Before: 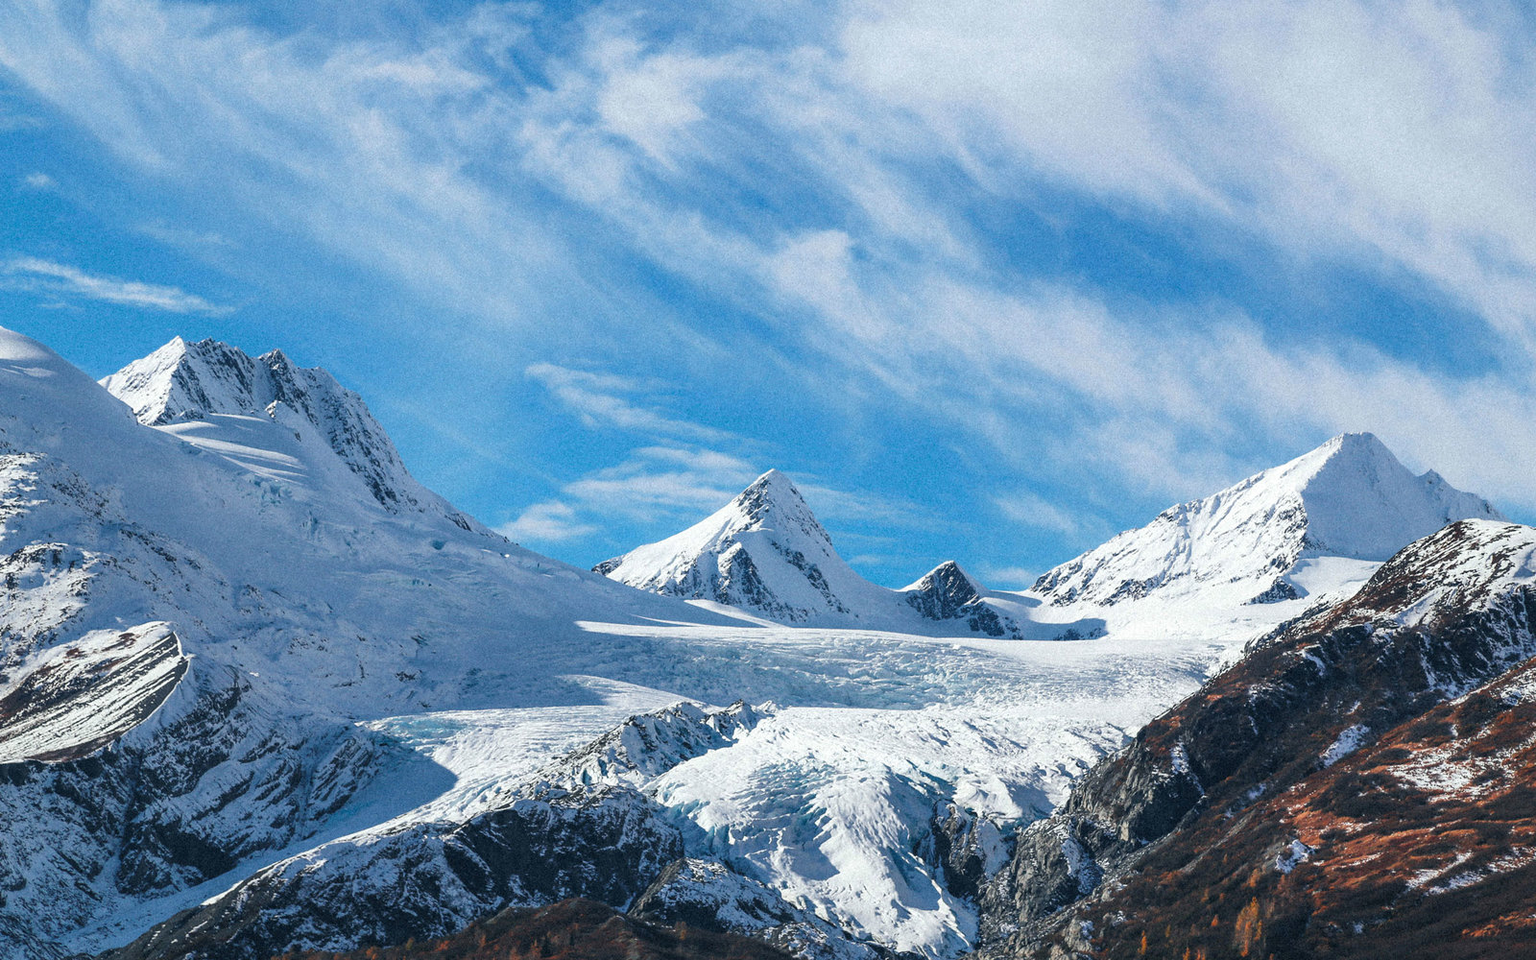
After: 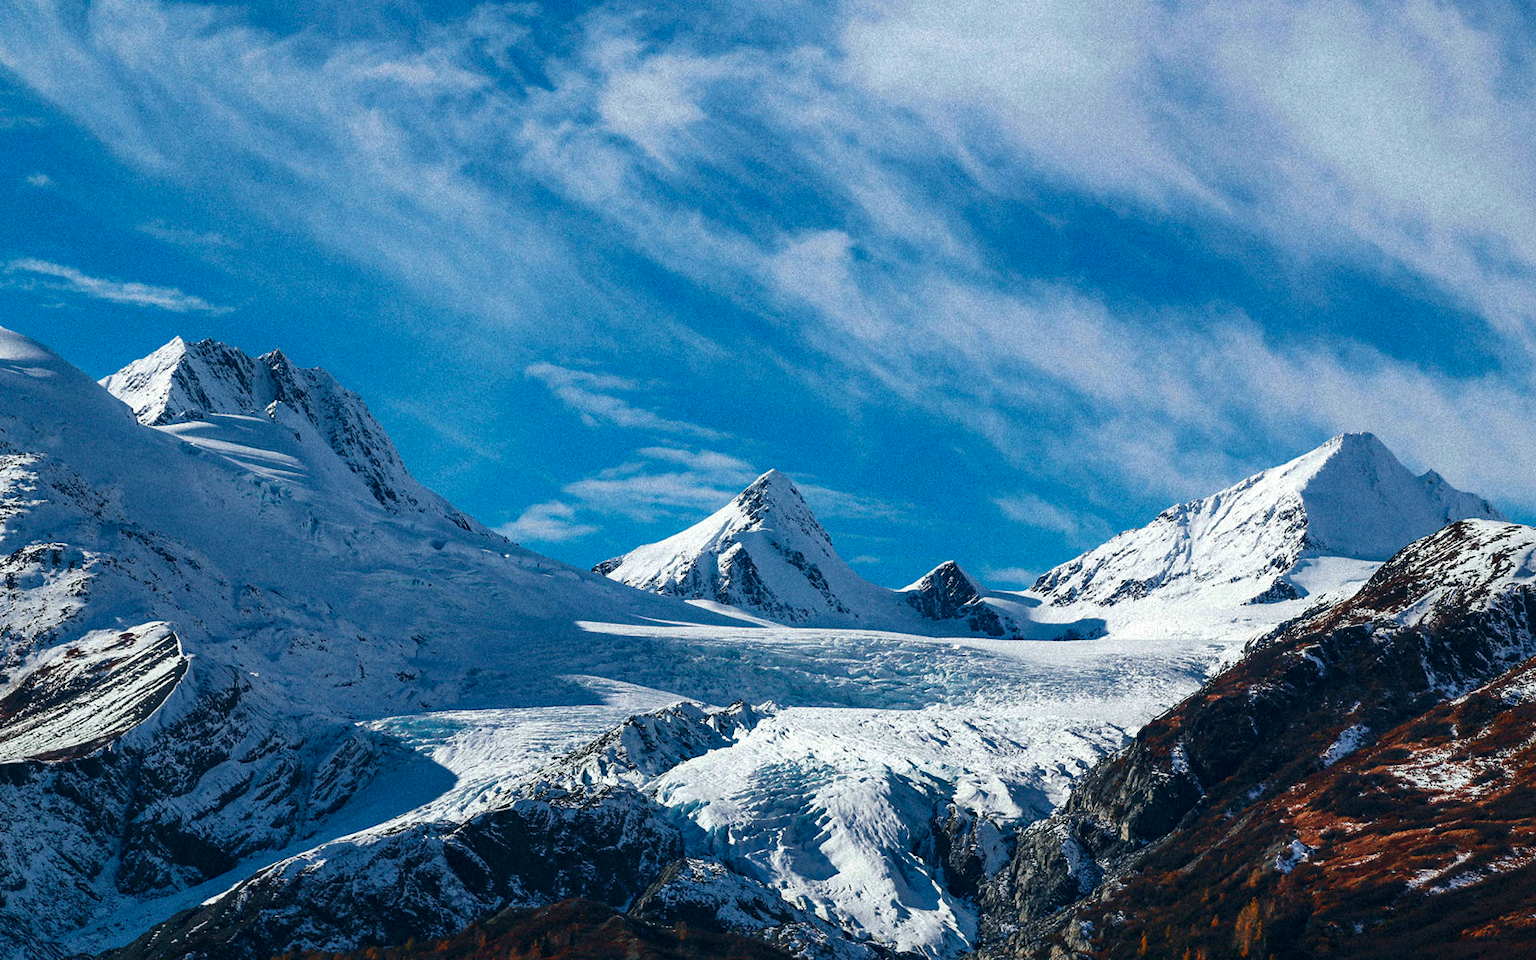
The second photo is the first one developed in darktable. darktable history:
contrast brightness saturation: brightness -0.2, saturation 0.08
velvia: on, module defaults
haze removal: compatibility mode true, adaptive false
